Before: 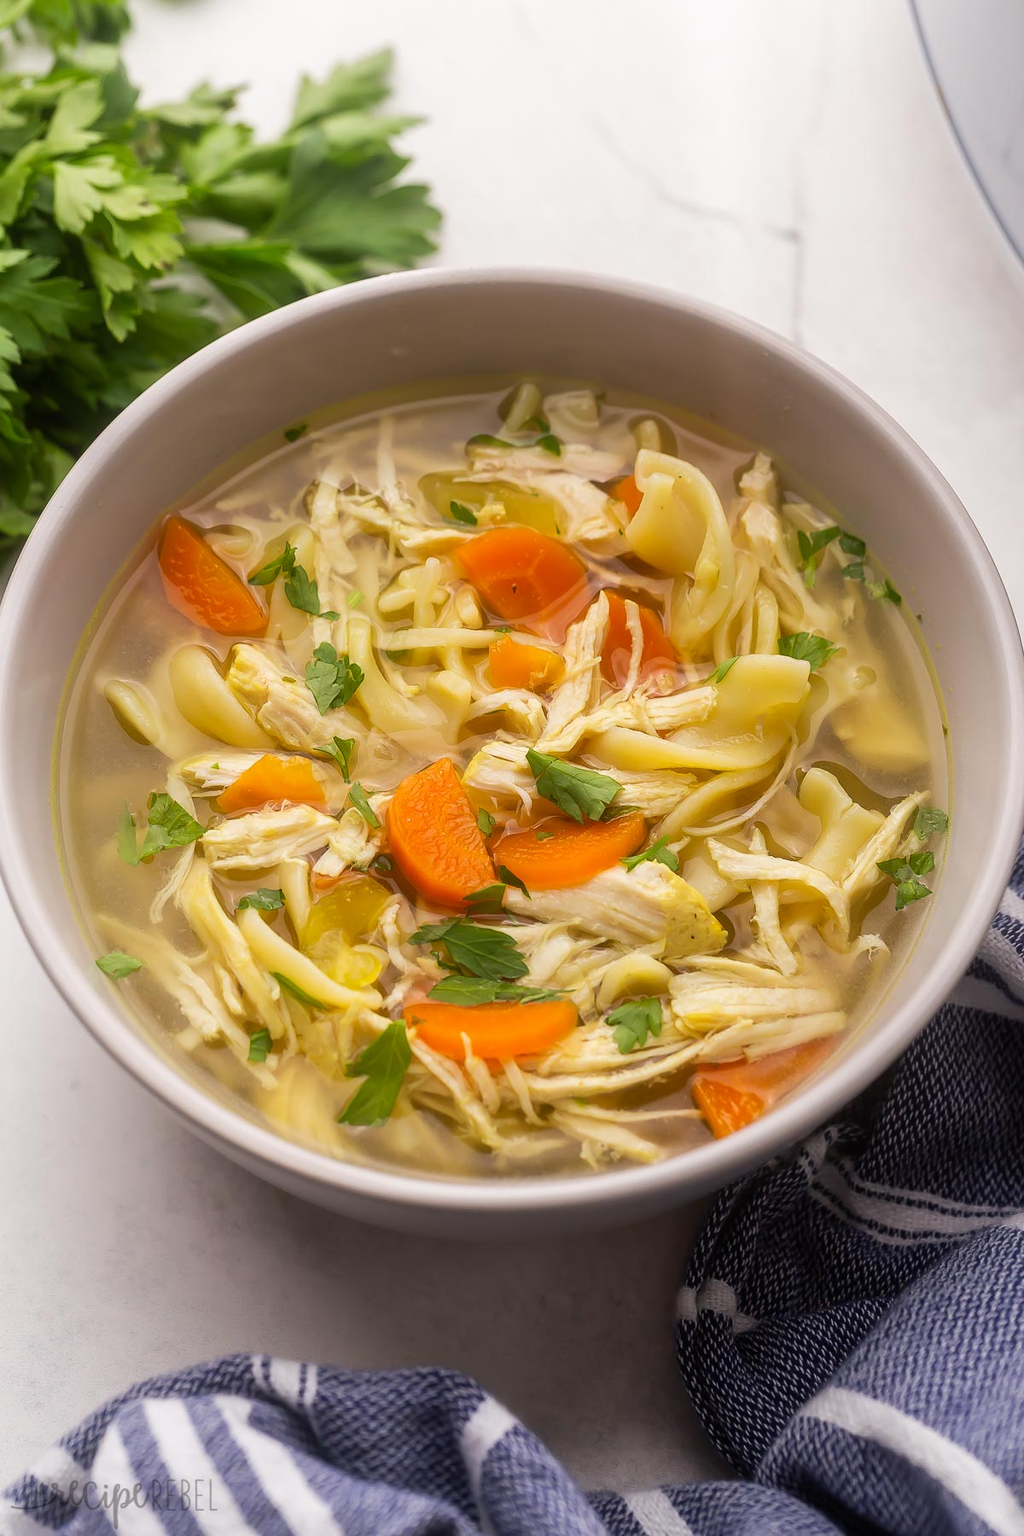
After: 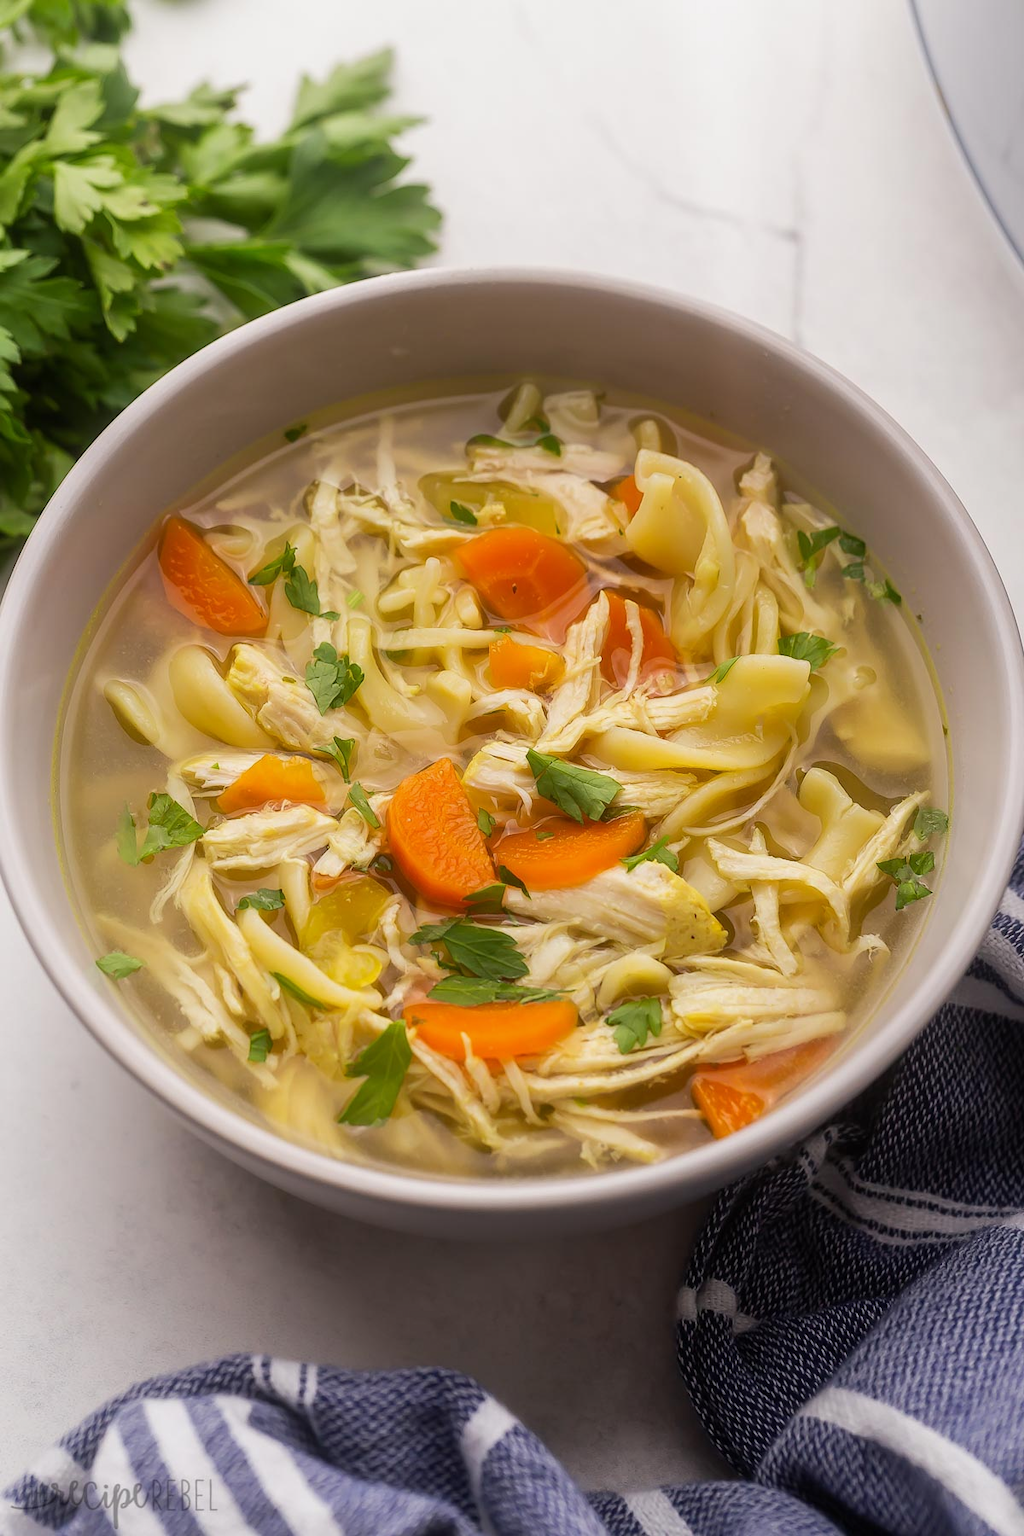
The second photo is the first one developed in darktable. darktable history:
exposure: exposure -0.113 EV, compensate highlight preservation false
